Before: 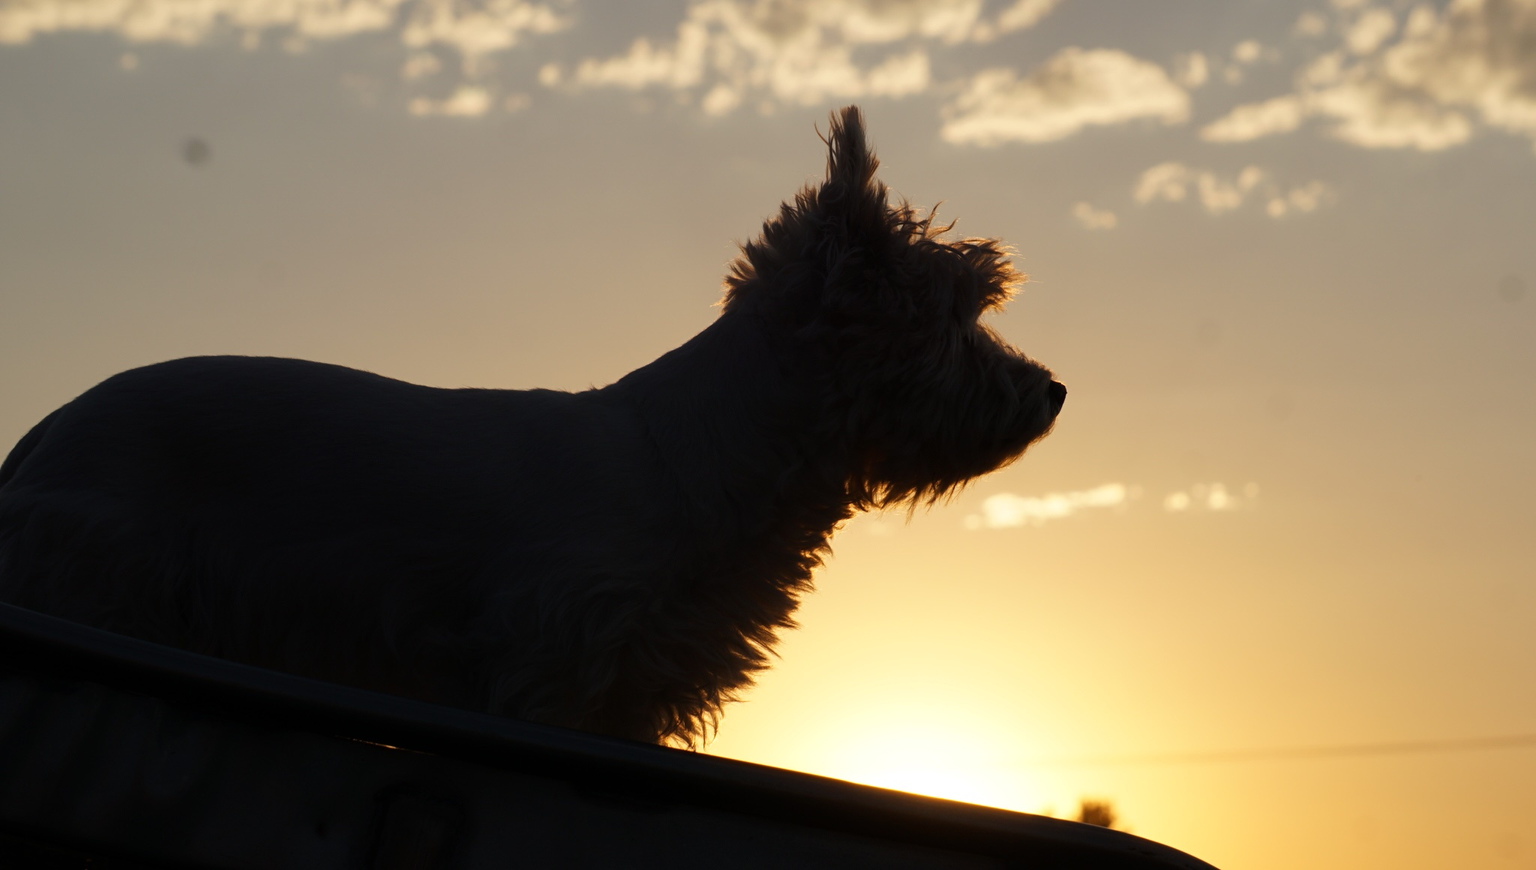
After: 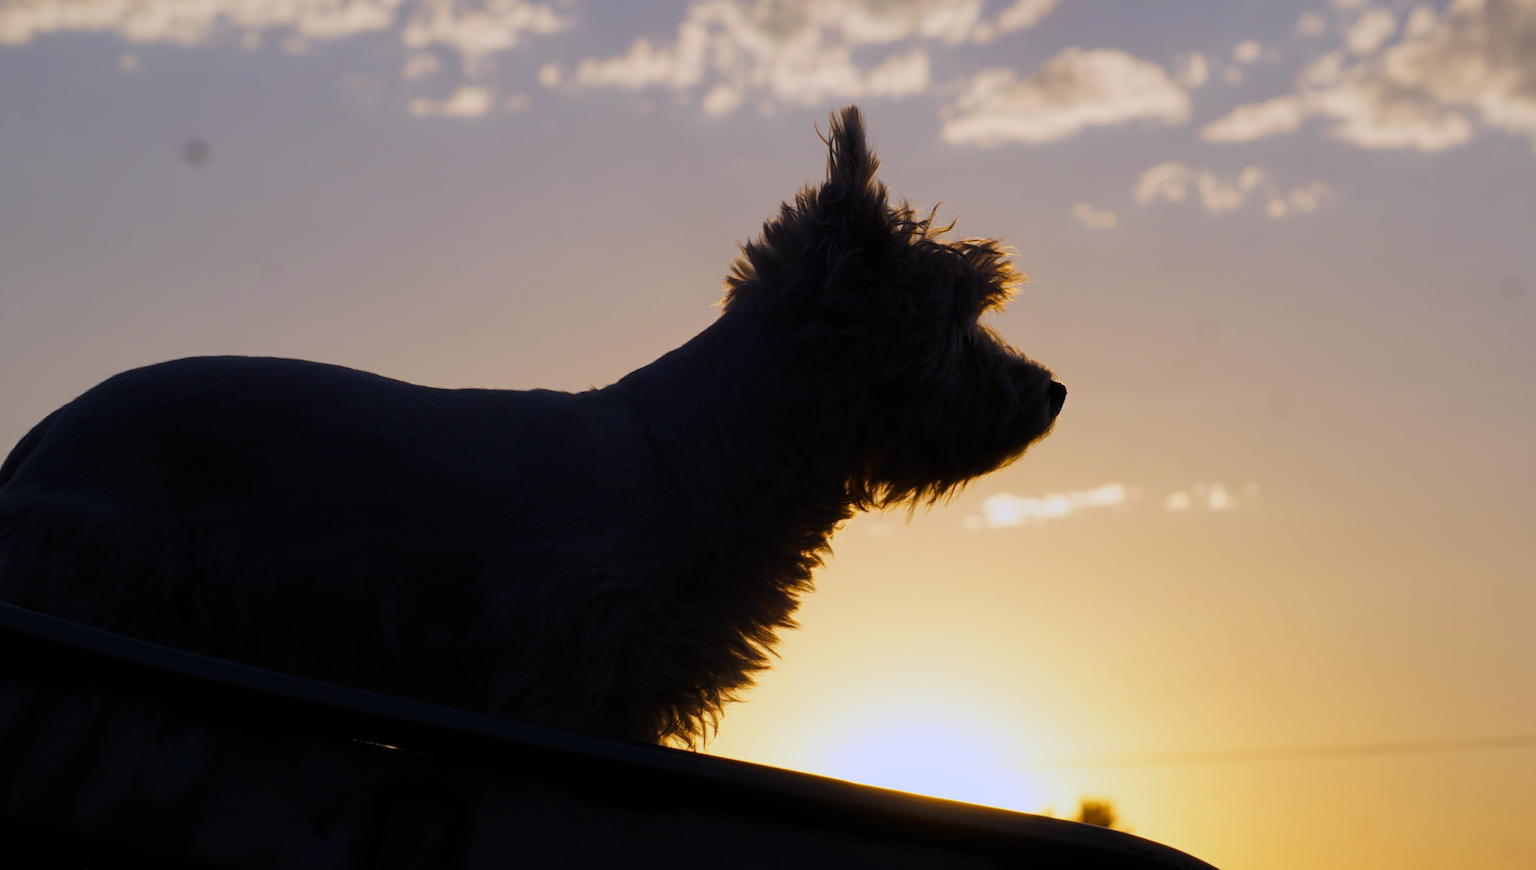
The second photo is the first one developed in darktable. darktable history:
color calibration: output R [1.063, -0.012, -0.003, 0], output B [-0.079, 0.047, 1, 0], illuminant custom, x 0.389, y 0.387, temperature 3838.64 K
filmic rgb: black relative exposure -15 EV, white relative exposure 3 EV, threshold 6 EV, target black luminance 0%, hardness 9.27, latitude 99%, contrast 0.912, shadows ↔ highlights balance 0.505%, add noise in highlights 0, color science v3 (2019), use custom middle-gray values true, iterations of high-quality reconstruction 0, contrast in highlights soft, enable highlight reconstruction true
color contrast: green-magenta contrast 0.85, blue-yellow contrast 1.25, unbound 0
